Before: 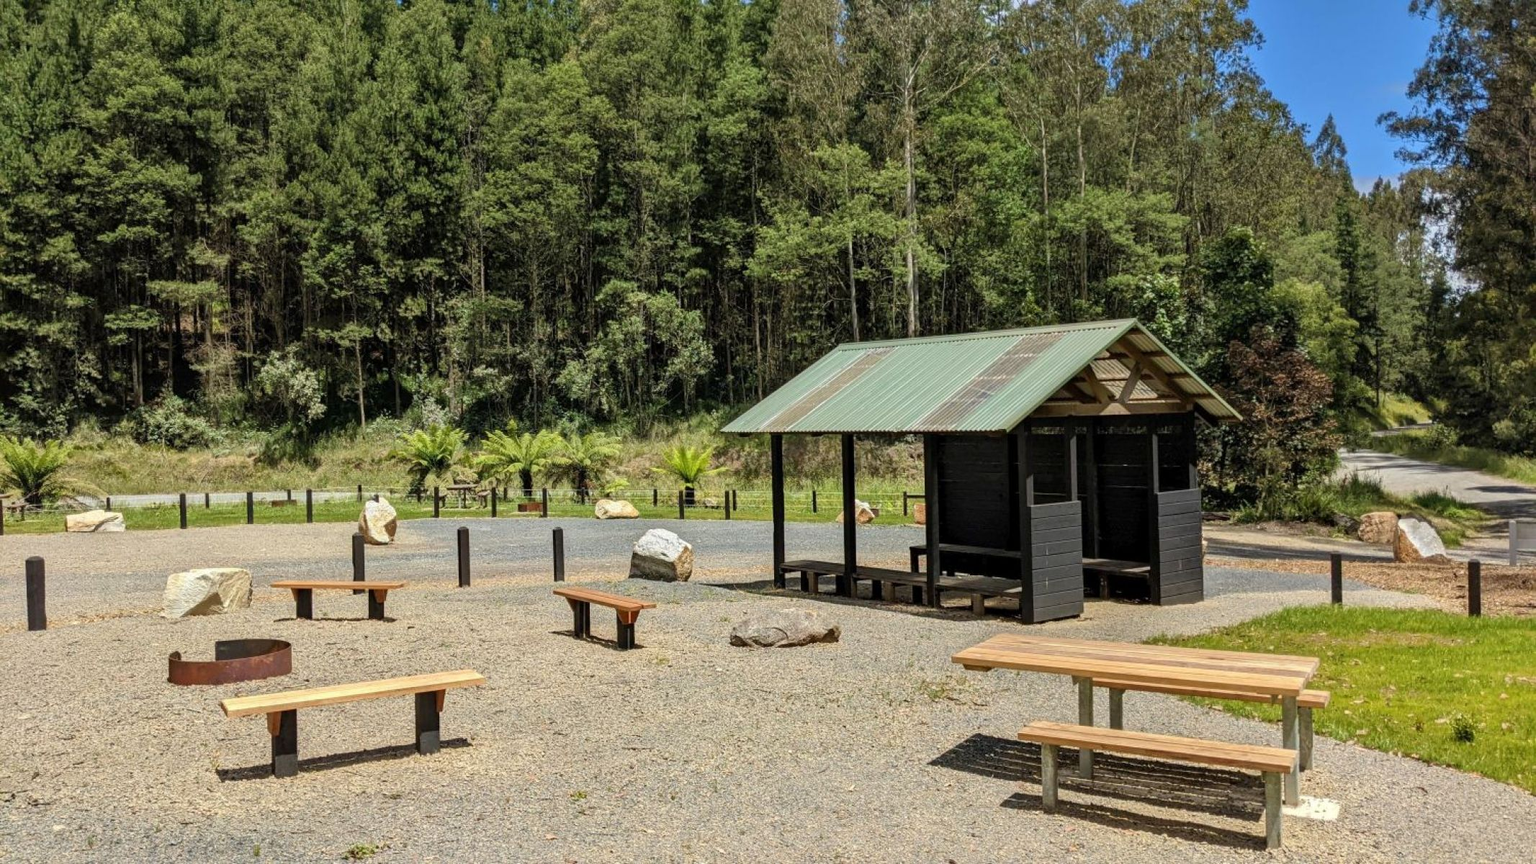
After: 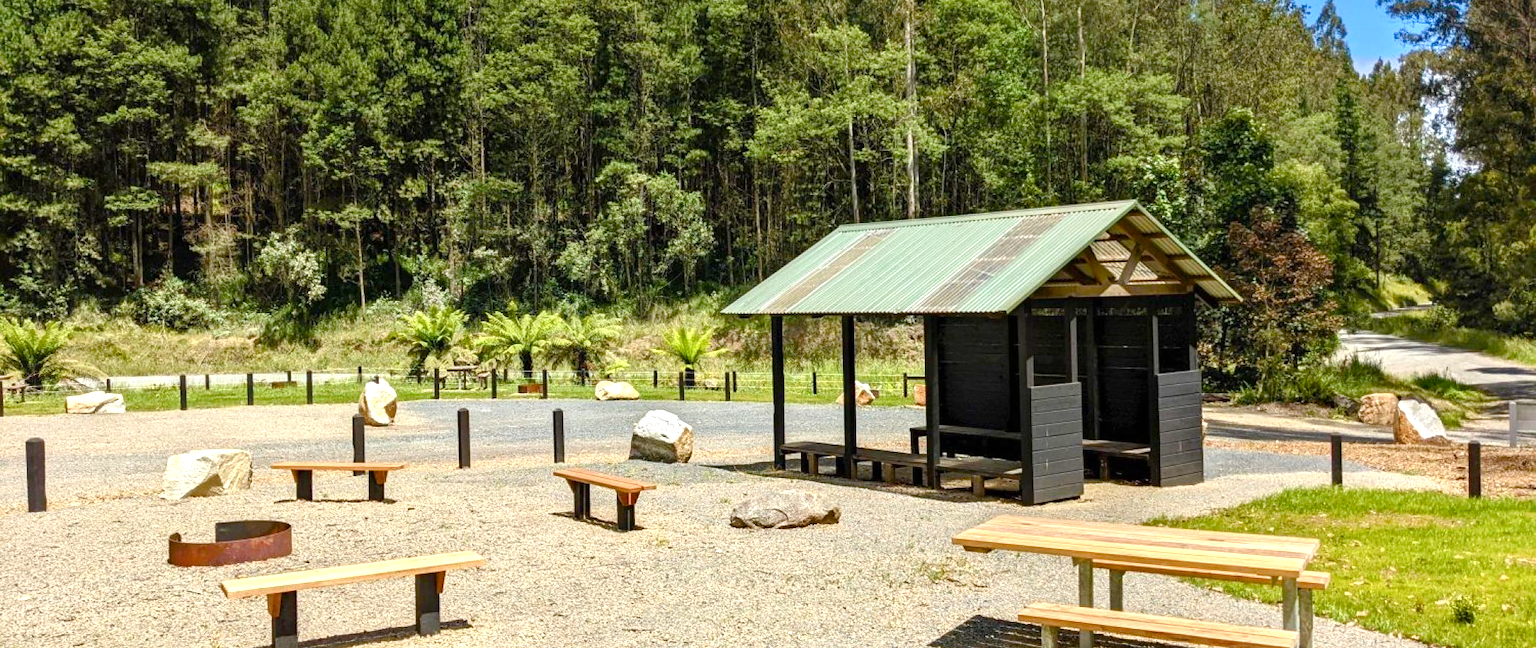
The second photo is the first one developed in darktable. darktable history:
crop: top 13.819%, bottom 11.169%
color balance rgb: perceptual saturation grading › global saturation 20%, perceptual saturation grading › highlights -25%, perceptual saturation grading › shadows 50%
exposure: black level correction 0, exposure 0.7 EV, compensate exposure bias true, compensate highlight preservation false
tone equalizer: on, module defaults
